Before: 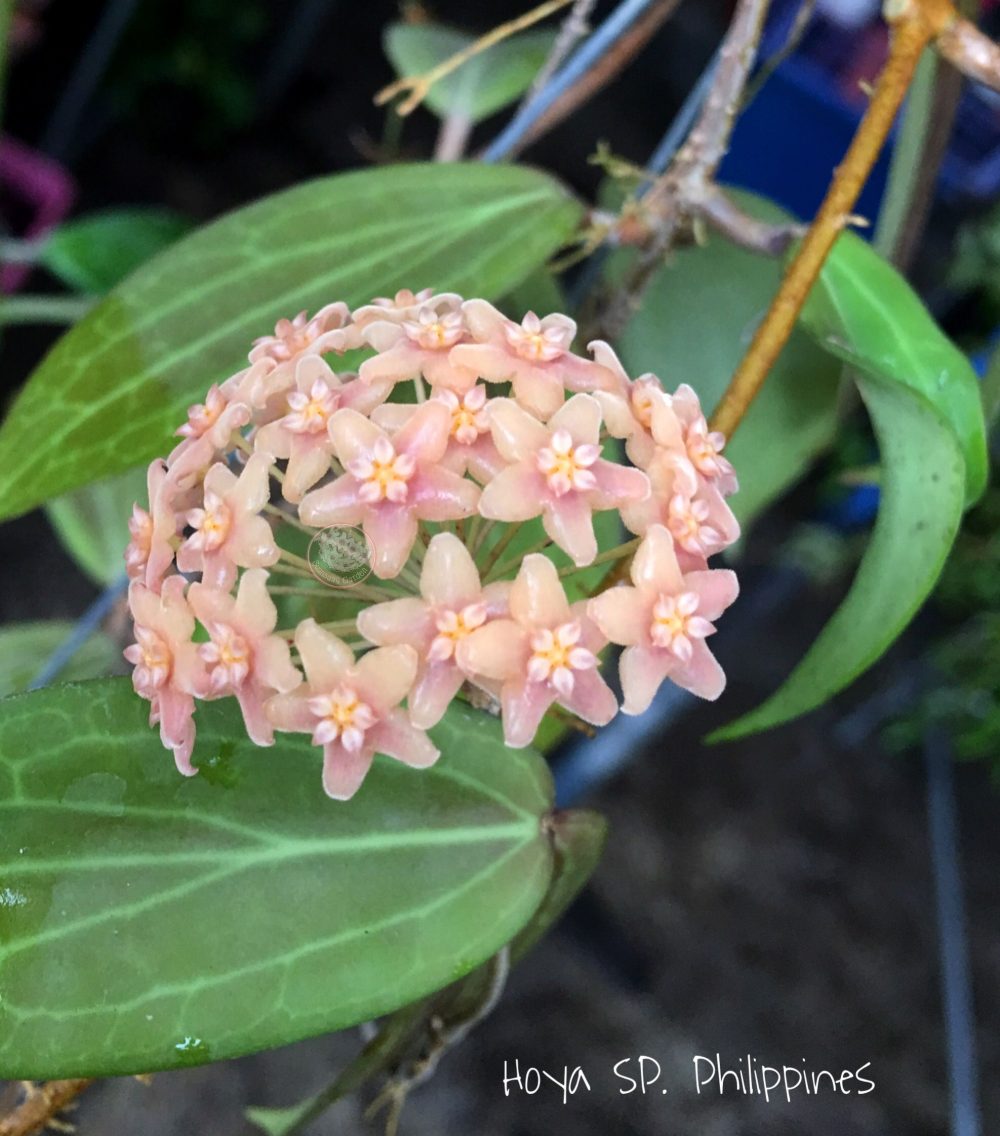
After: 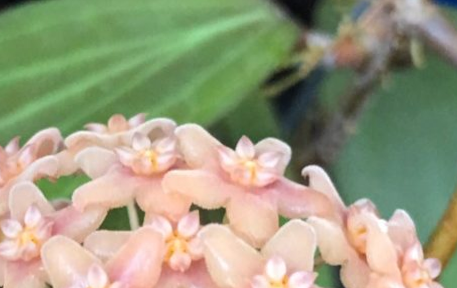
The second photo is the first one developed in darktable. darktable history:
rotate and perspective: lens shift (vertical) 0.048, lens shift (horizontal) -0.024, automatic cropping off
crop: left 28.64%, top 16.832%, right 26.637%, bottom 58.055%
